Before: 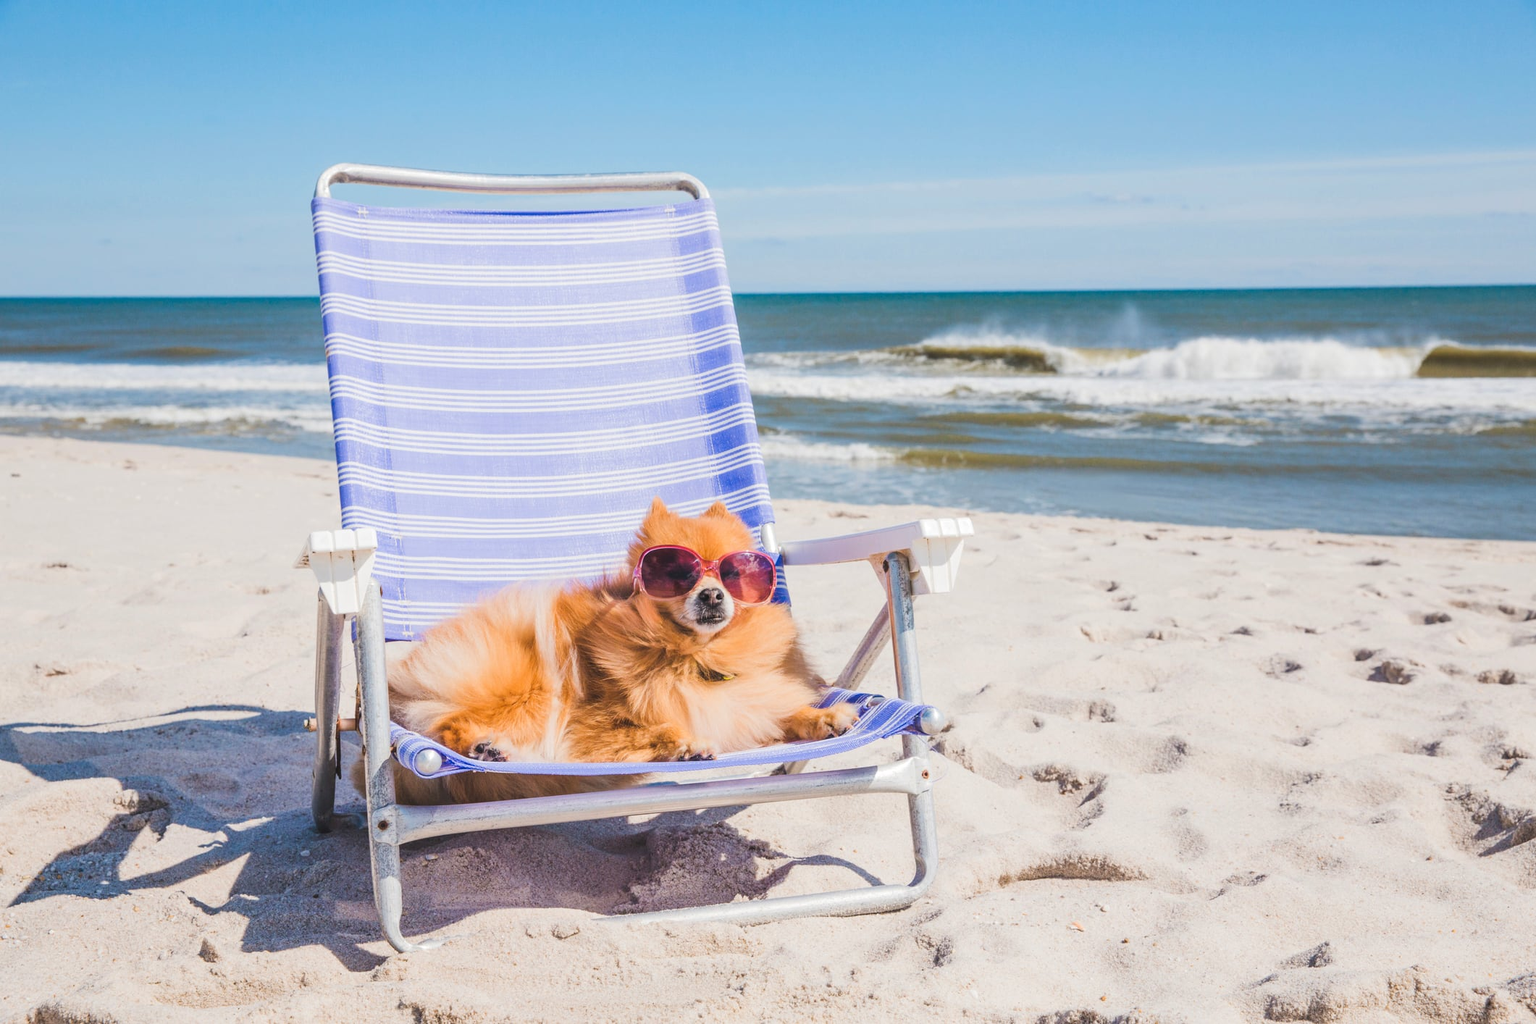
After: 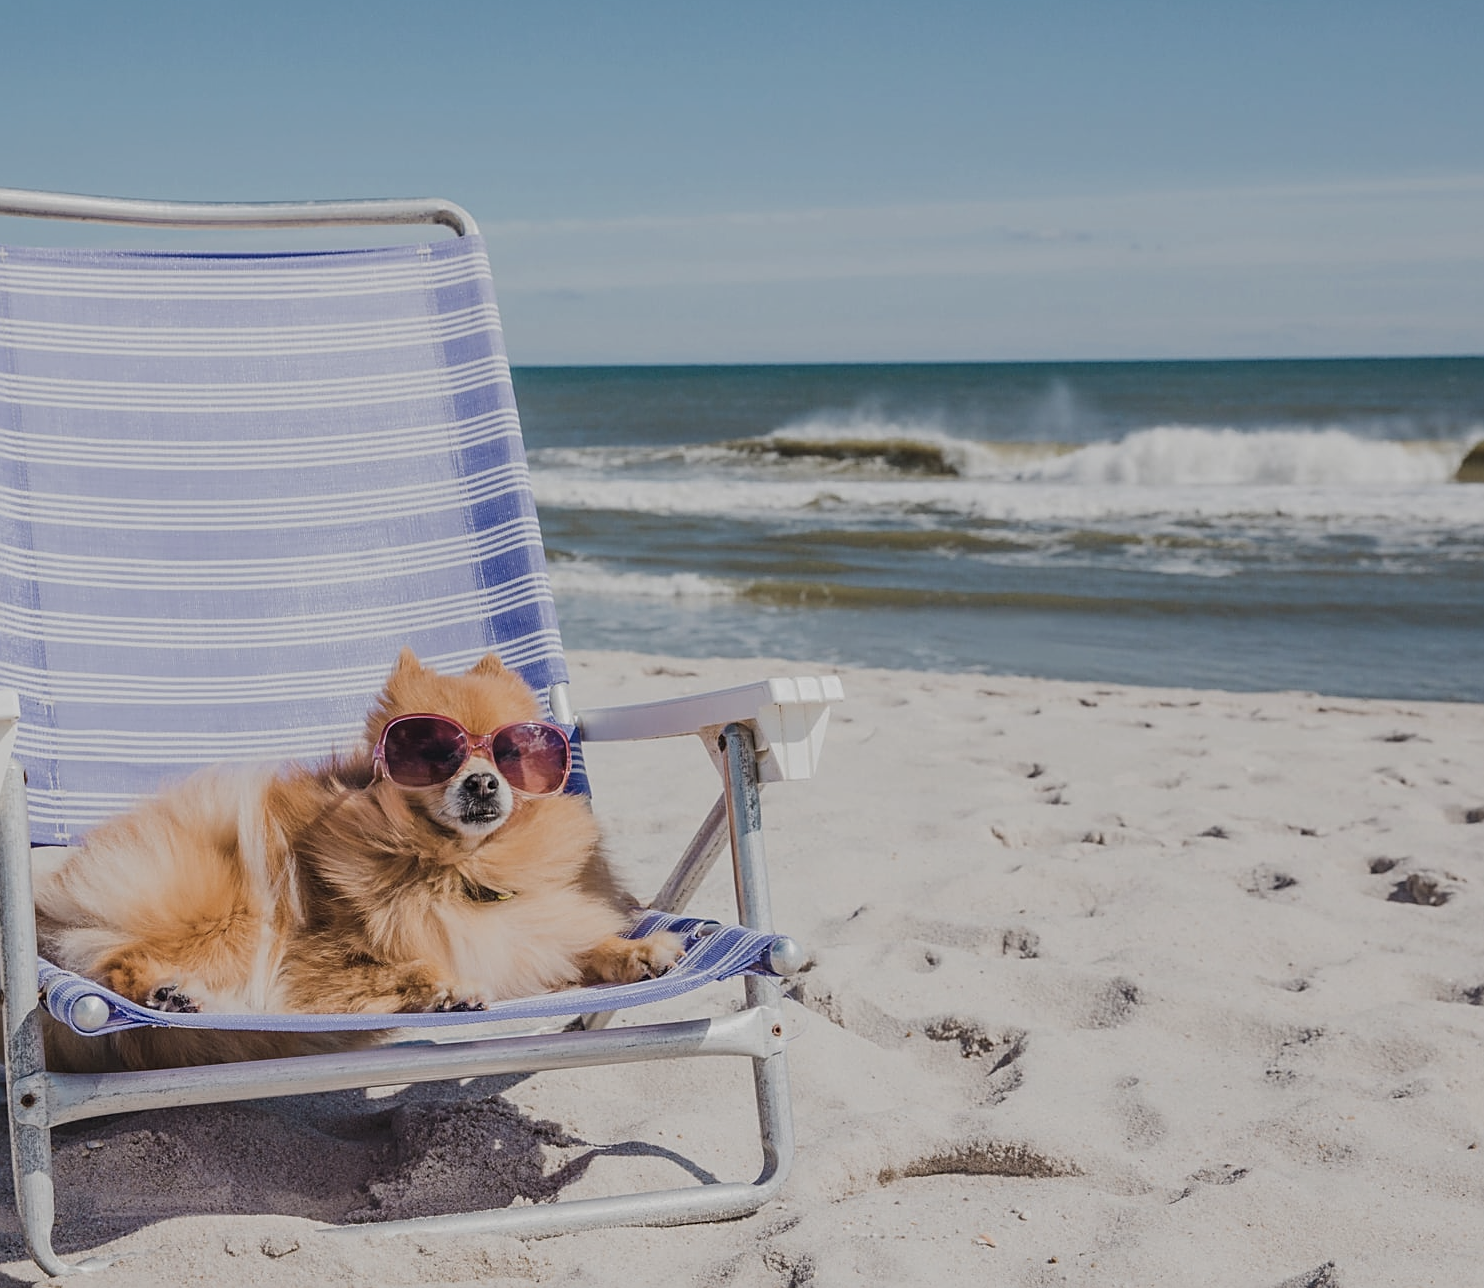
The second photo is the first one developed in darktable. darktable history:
contrast brightness saturation: contrast 0.104, saturation -0.305
crop and rotate: left 23.627%, top 2.825%, right 6.394%, bottom 6.055%
exposure: black level correction 0, exposure -0.771 EV, compensate highlight preservation false
sharpen: on, module defaults
